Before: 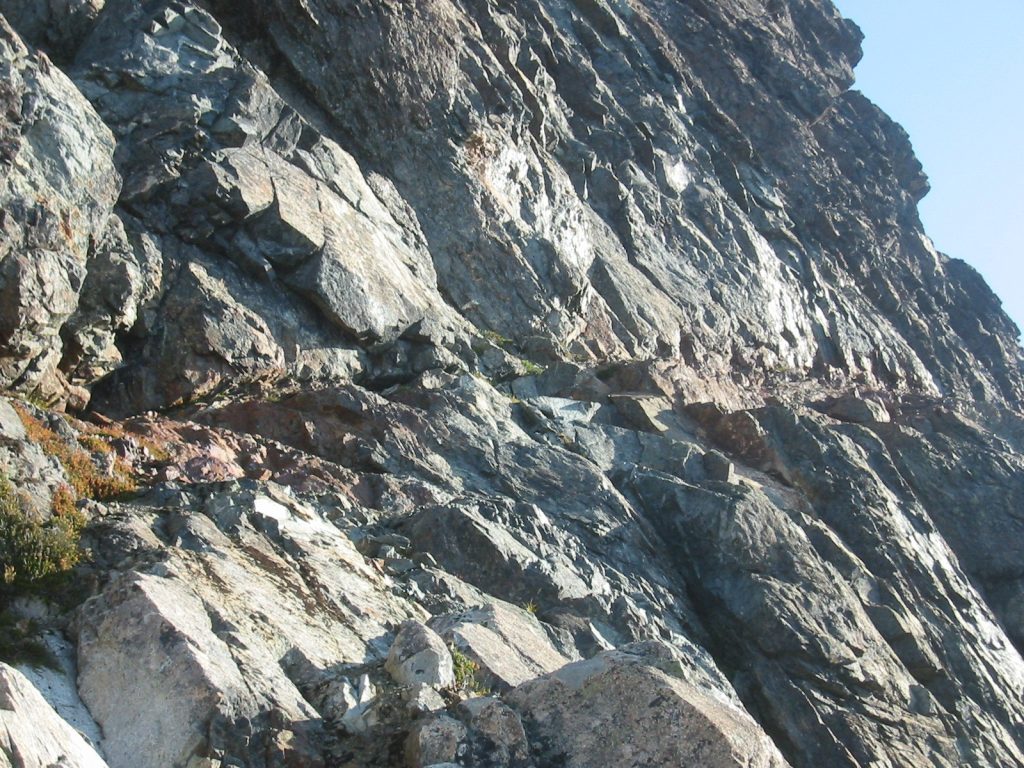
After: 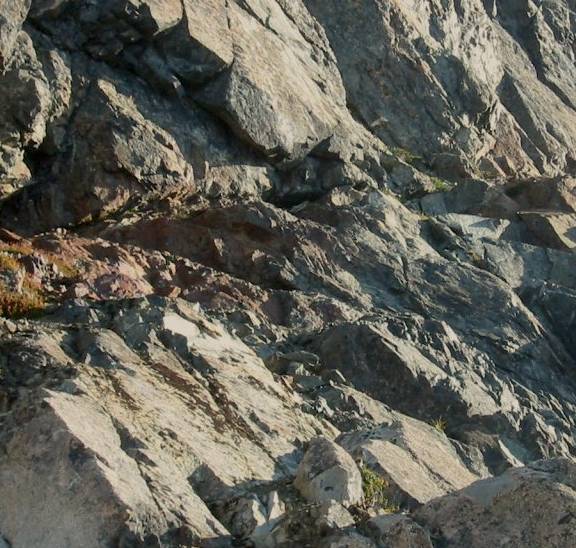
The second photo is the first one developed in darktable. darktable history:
exposure: black level correction 0.009, exposure -0.637 EV, compensate highlight preservation false
crop: left 8.966%, top 23.852%, right 34.699%, bottom 4.703%
white balance: red 1.045, blue 0.932
